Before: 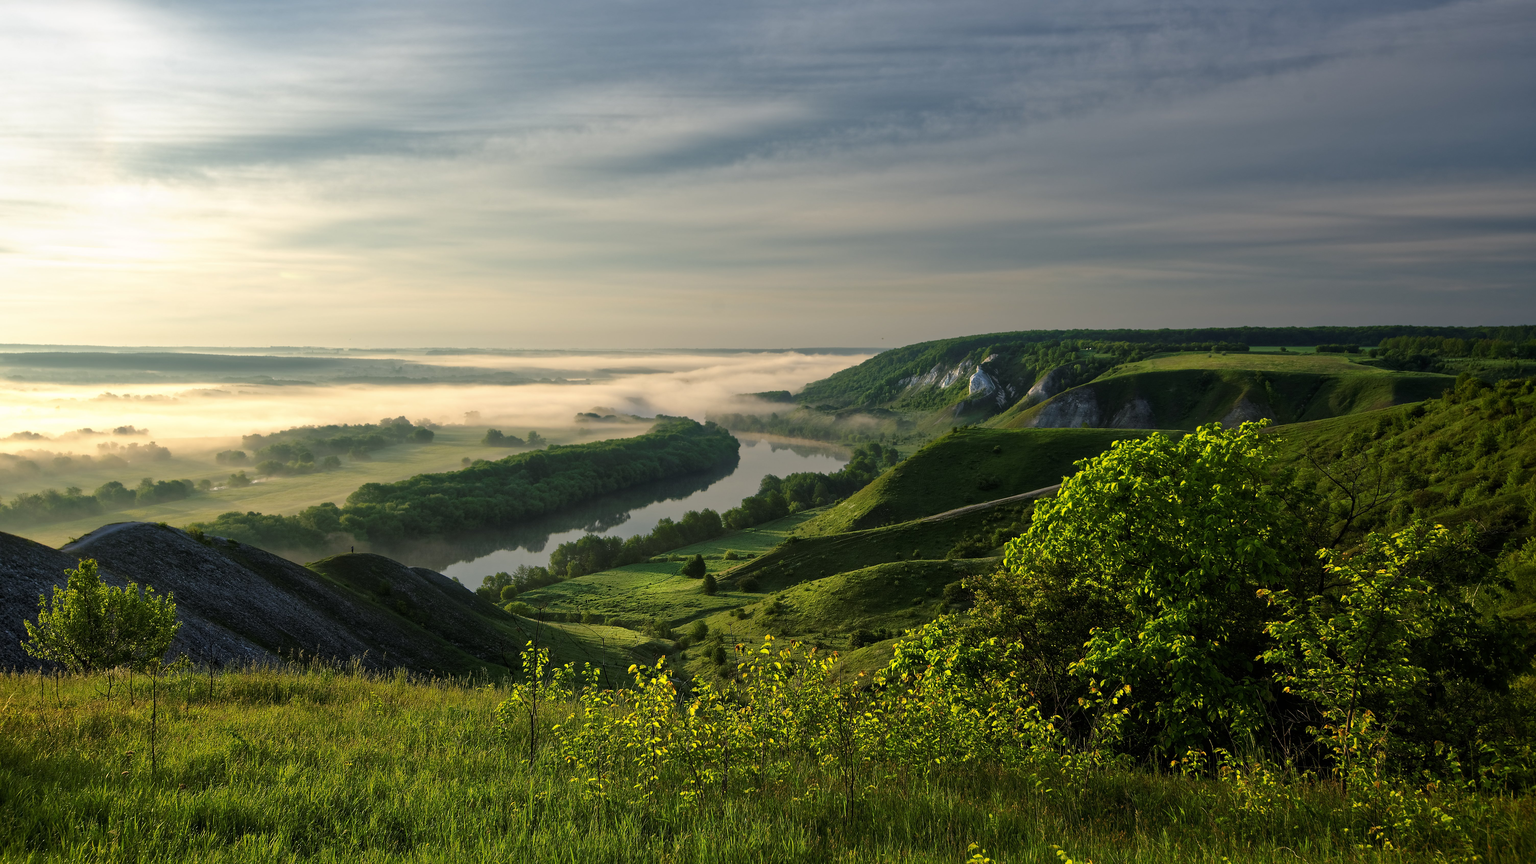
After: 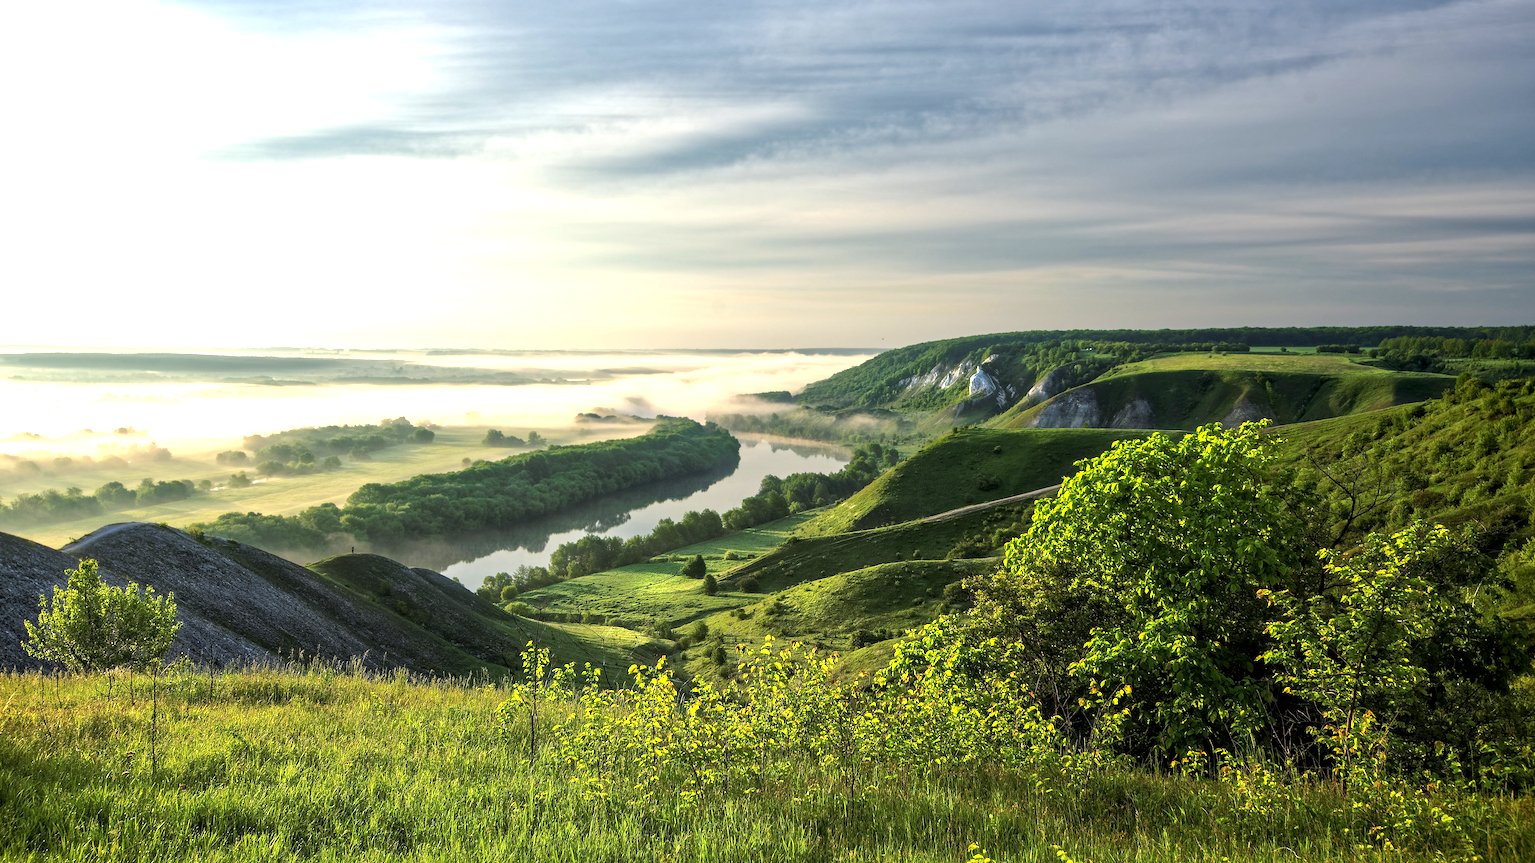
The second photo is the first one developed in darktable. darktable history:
exposure: exposure 1.136 EV, compensate highlight preservation false
local contrast: on, module defaults
